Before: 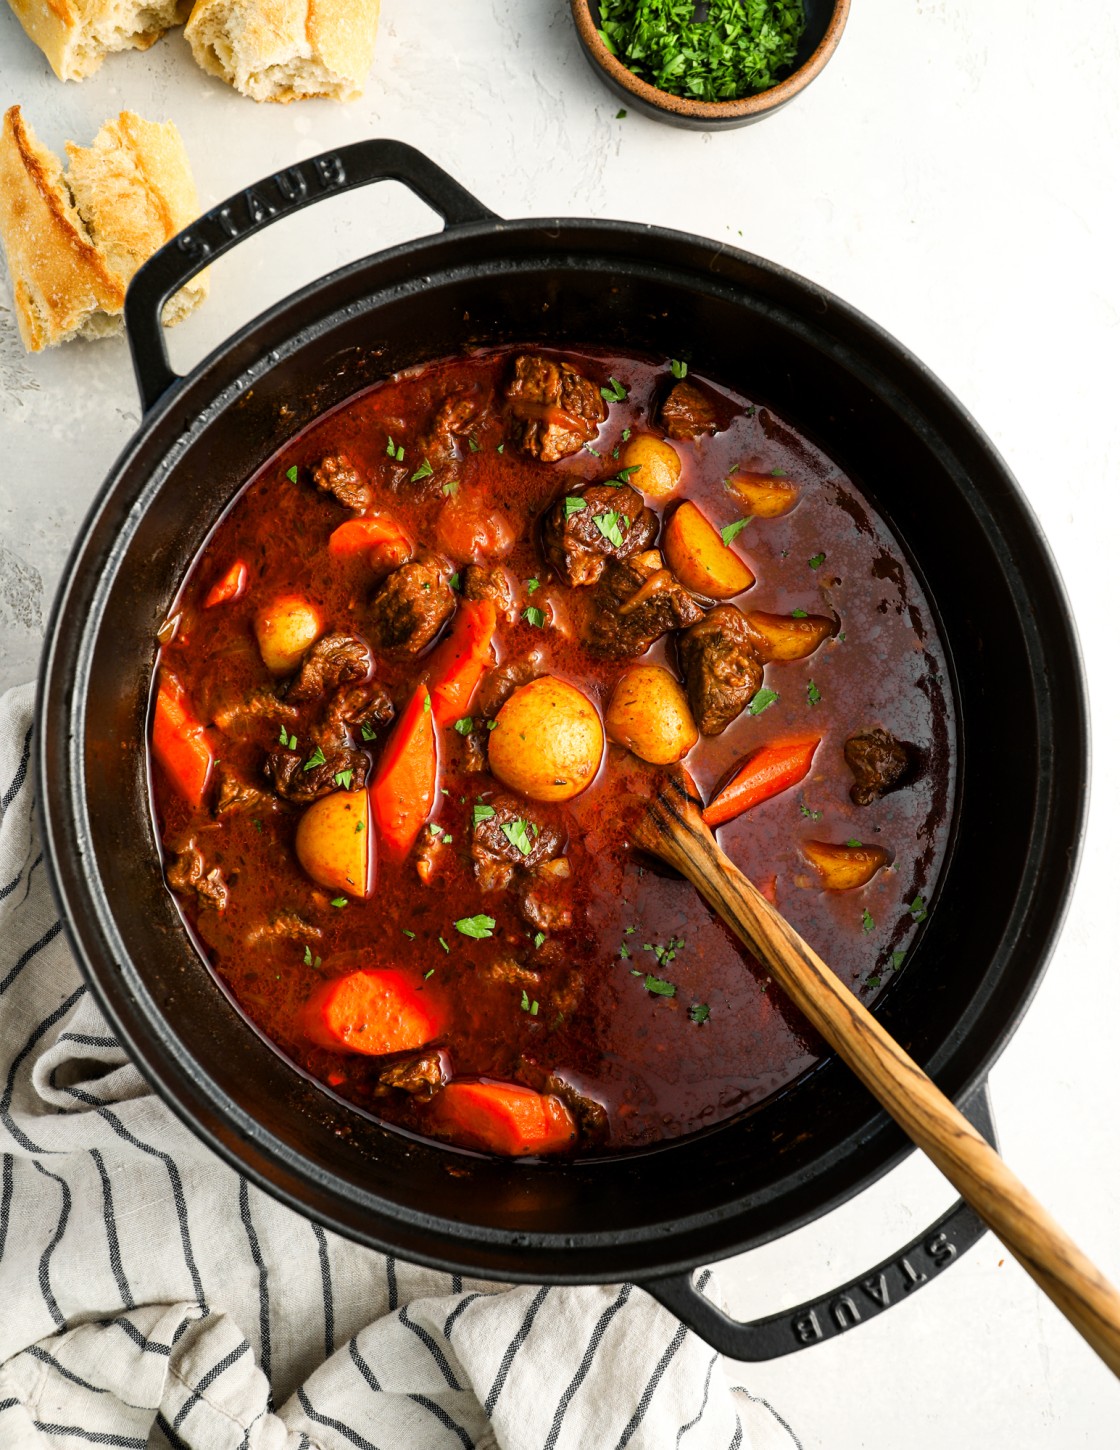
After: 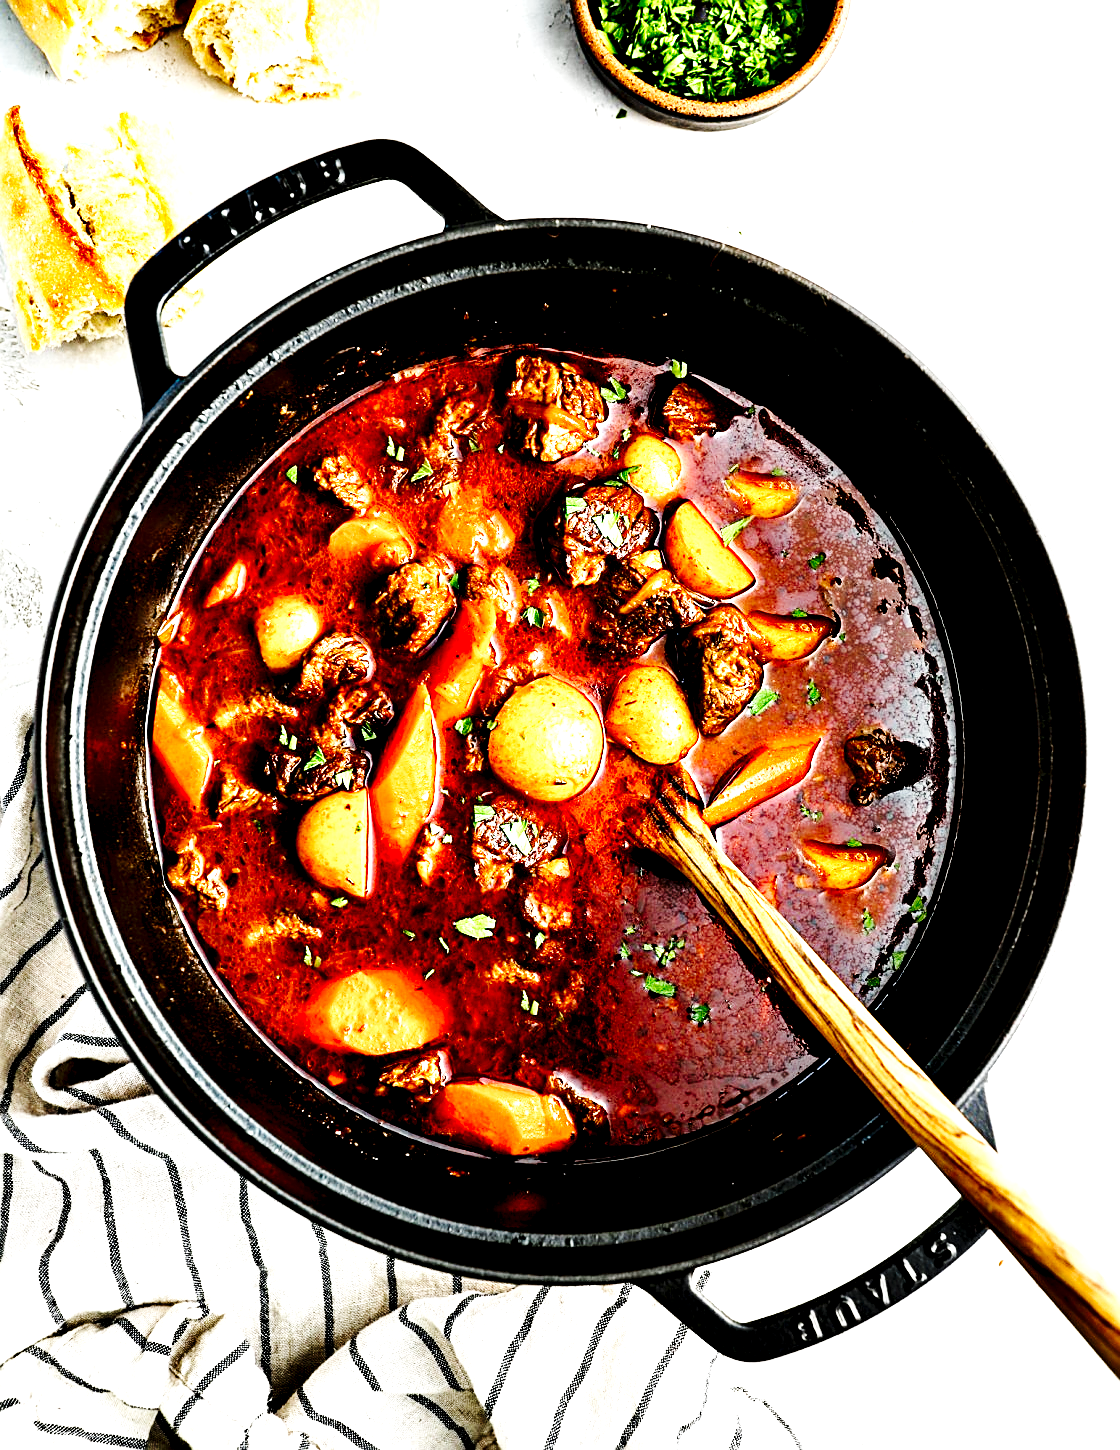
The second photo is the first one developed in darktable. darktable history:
tone equalizer: edges refinement/feathering 500, mask exposure compensation -1.57 EV, preserve details no
exposure: black level correction 0.008, exposure 0.986 EV, compensate highlight preservation false
sharpen: amount 0.57
base curve: curves: ch0 [(0, 0) (0.036, 0.025) (0.121, 0.166) (0.206, 0.329) (0.605, 0.79) (1, 1)], preserve colors none
contrast equalizer: y [[0.6 ×6], [0.55 ×6], [0 ×6], [0 ×6], [0 ×6]]
